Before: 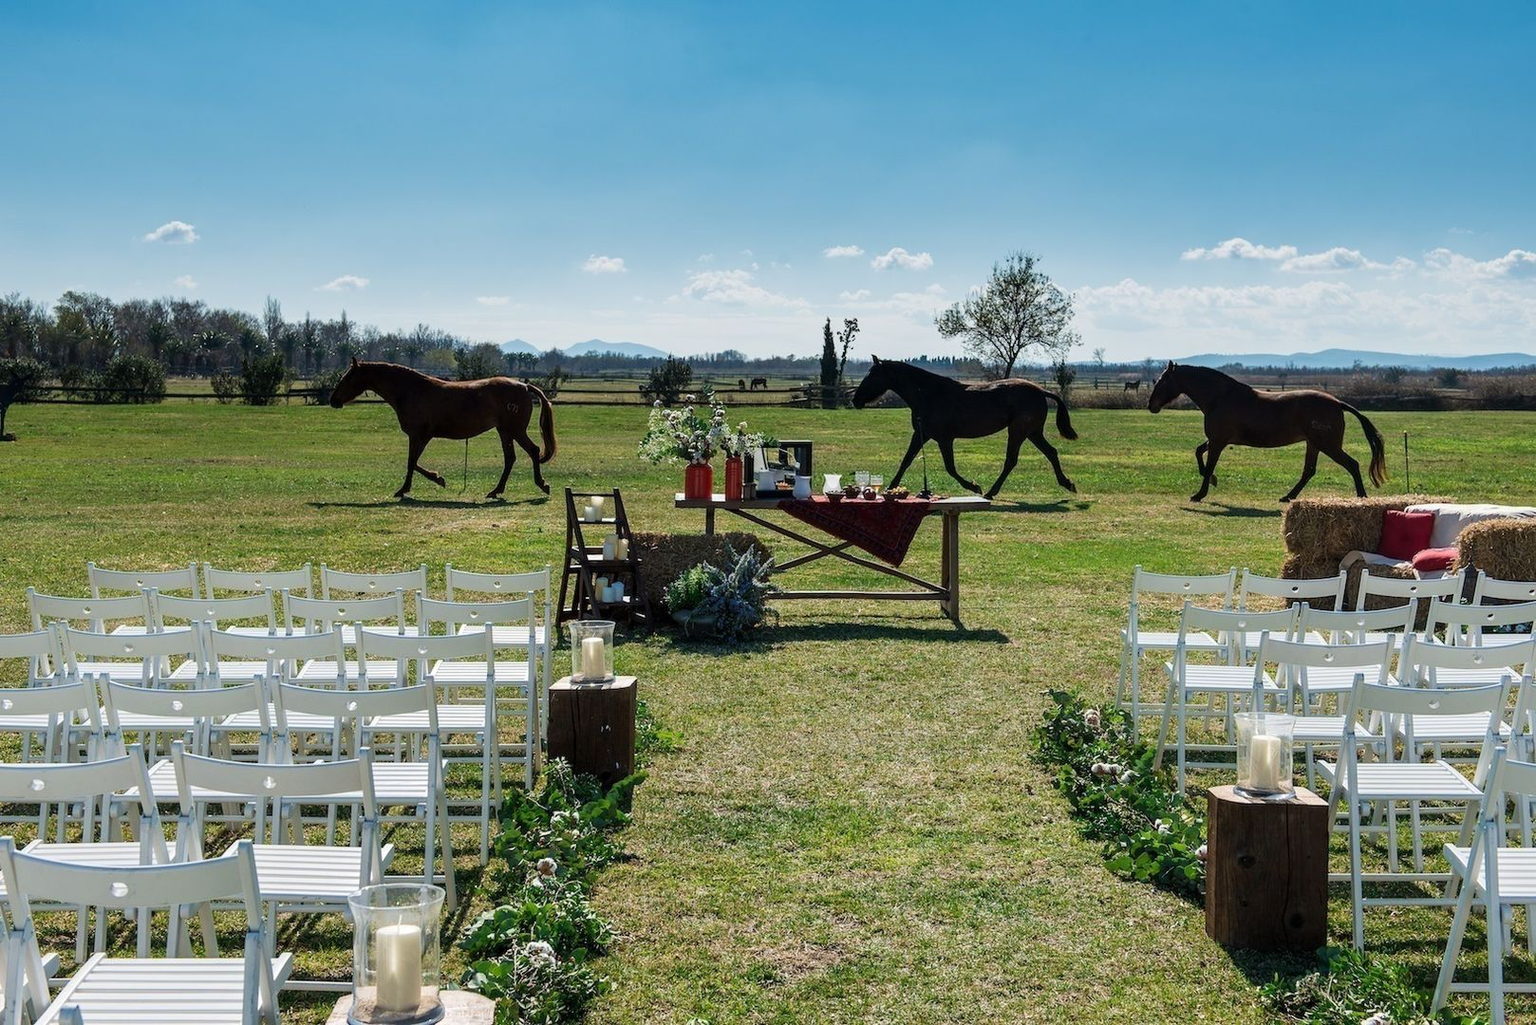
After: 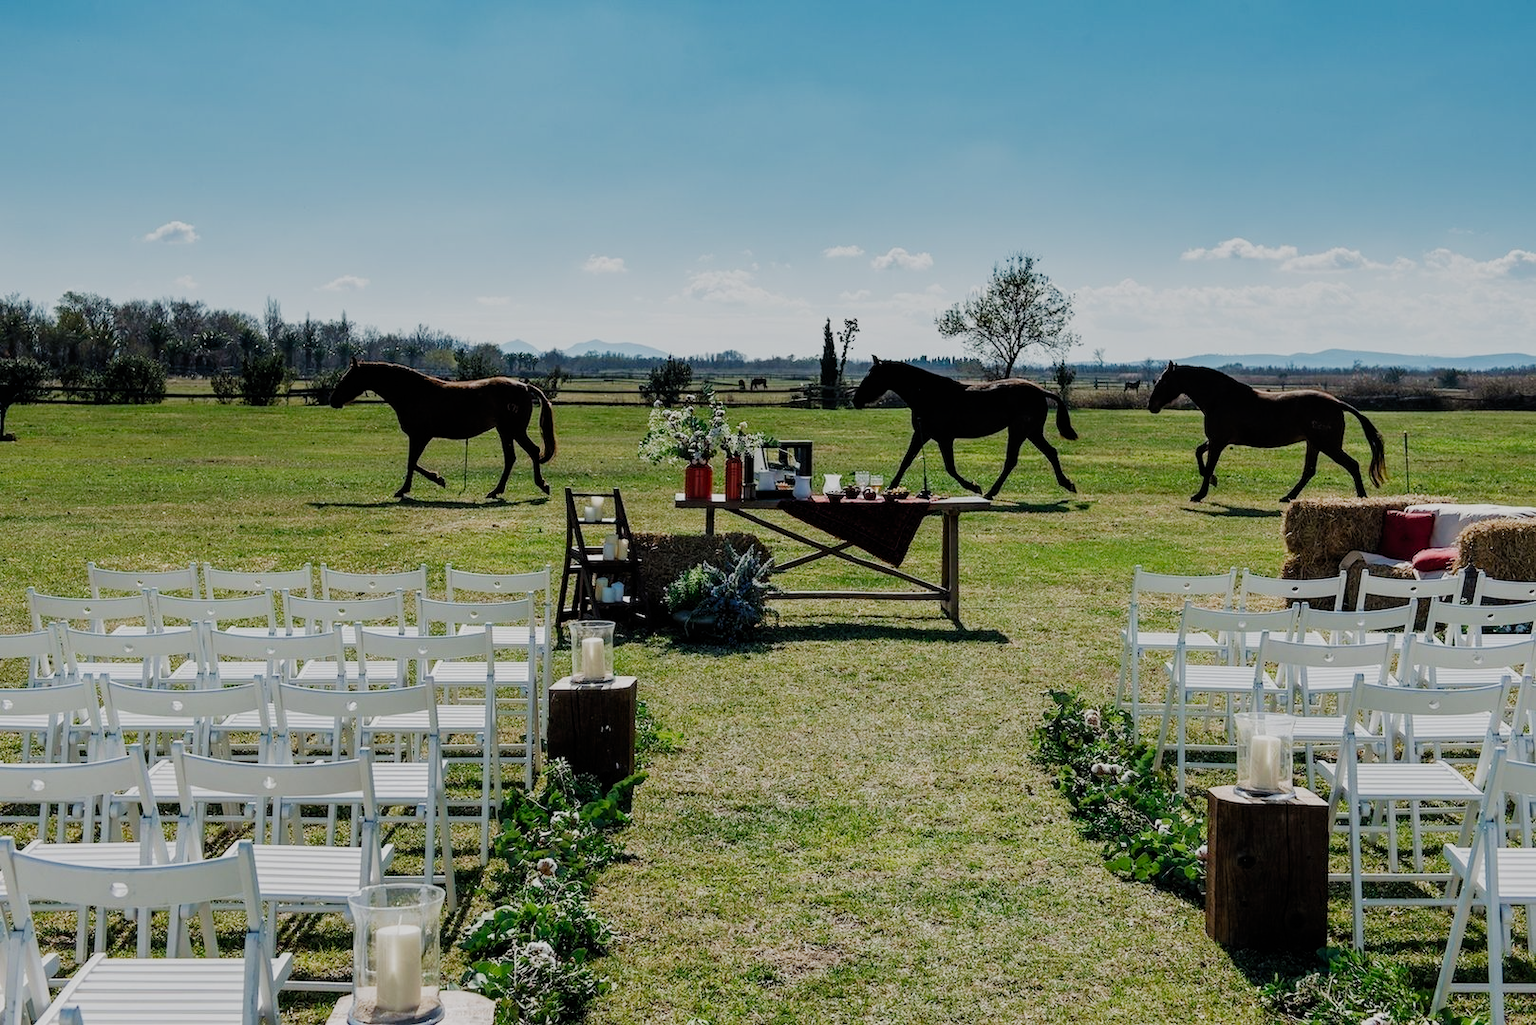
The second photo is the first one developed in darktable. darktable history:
filmic rgb: black relative exposure -7.65 EV, white relative exposure 4.56 EV, hardness 3.61, add noise in highlights 0.002, preserve chrominance no, color science v3 (2019), use custom middle-gray values true, contrast in highlights soft
